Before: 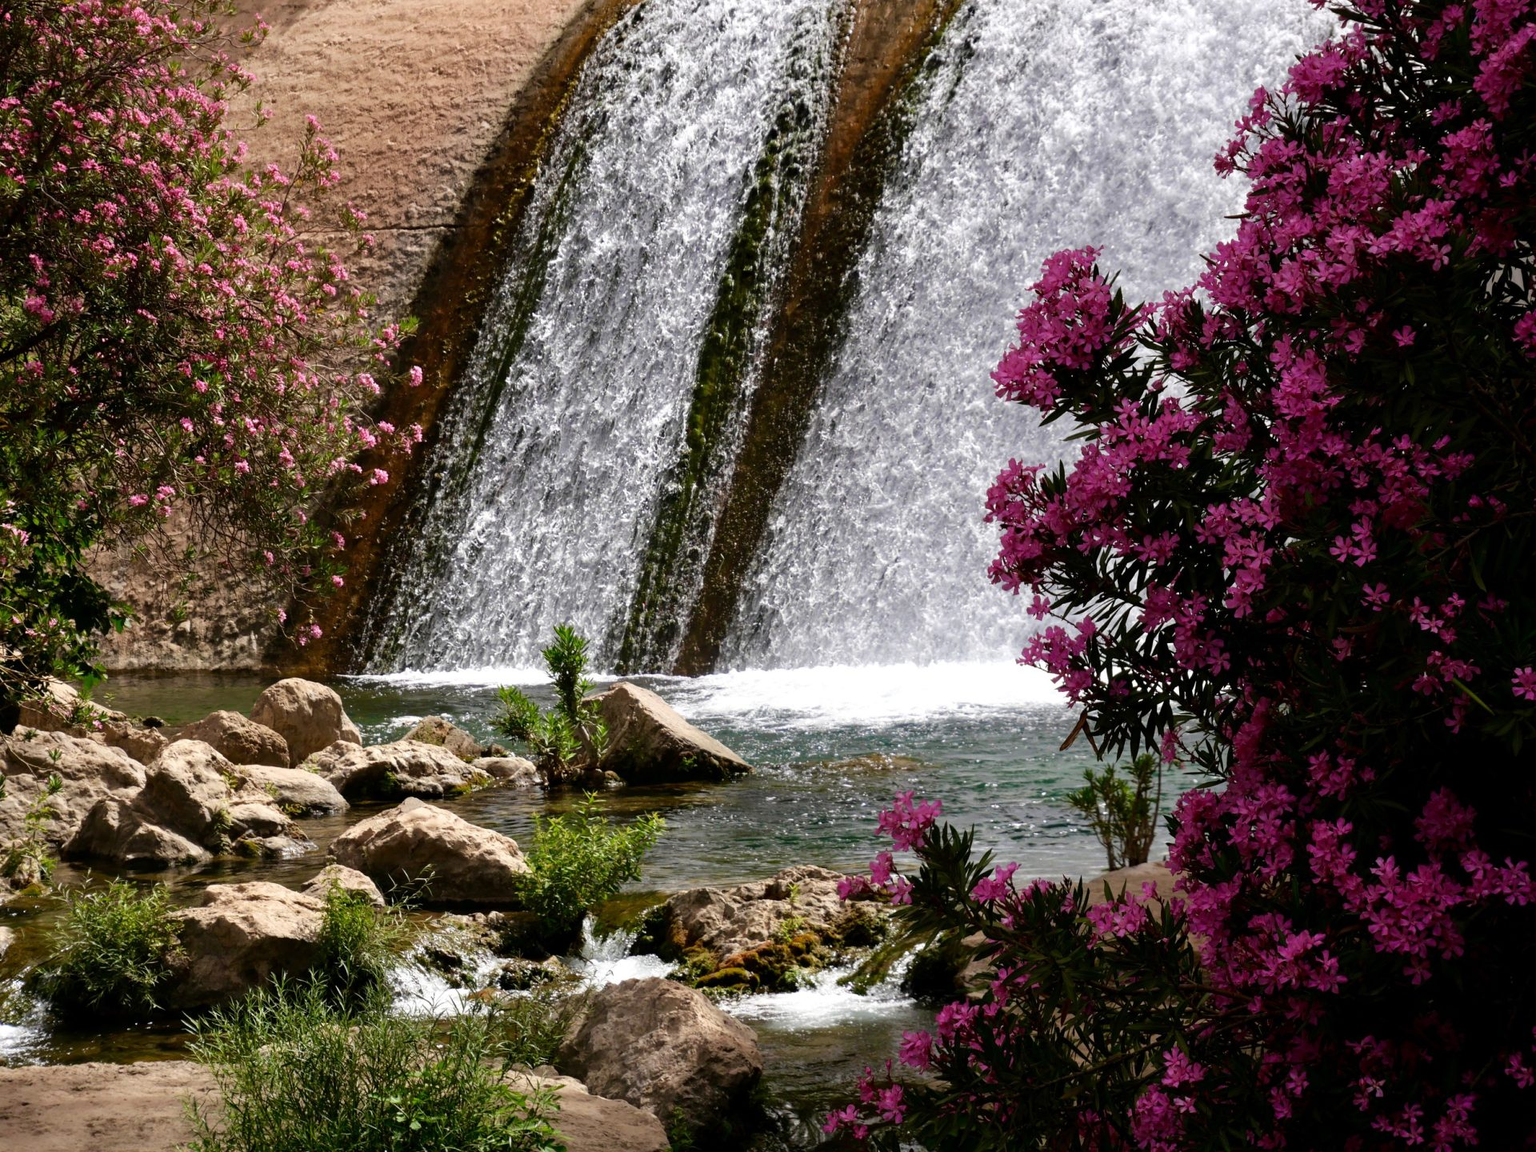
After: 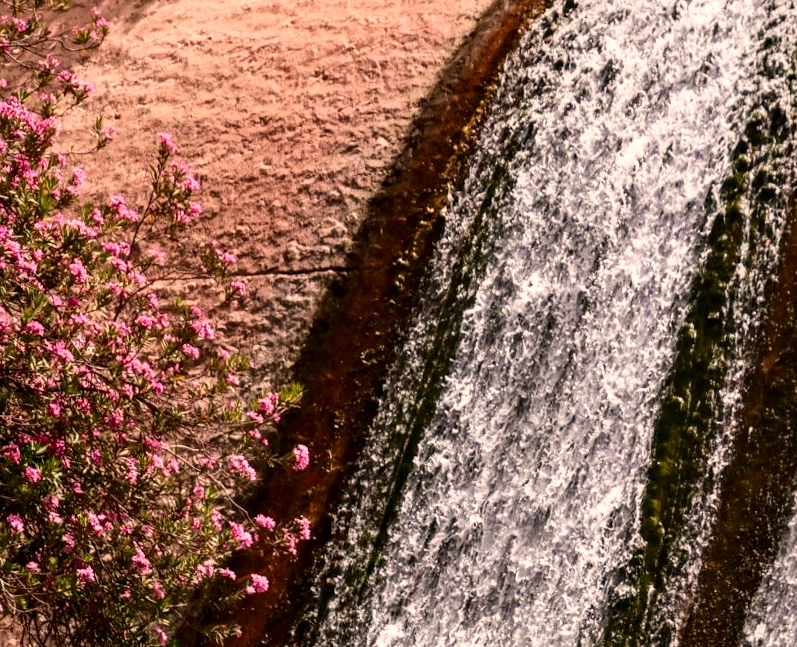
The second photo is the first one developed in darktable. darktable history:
color zones: curves: ch1 [(0.309, 0.524) (0.41, 0.329) (0.508, 0.509)]; ch2 [(0.25, 0.457) (0.75, 0.5)]
crop and rotate: left 10.817%, top 0.062%, right 47.194%, bottom 53.626%
rotate and perspective: rotation -1°, crop left 0.011, crop right 0.989, crop top 0.025, crop bottom 0.975
contrast brightness saturation: contrast 0.22
tone equalizer: on, module defaults
white balance: red 1.127, blue 0.943
local contrast: on, module defaults
